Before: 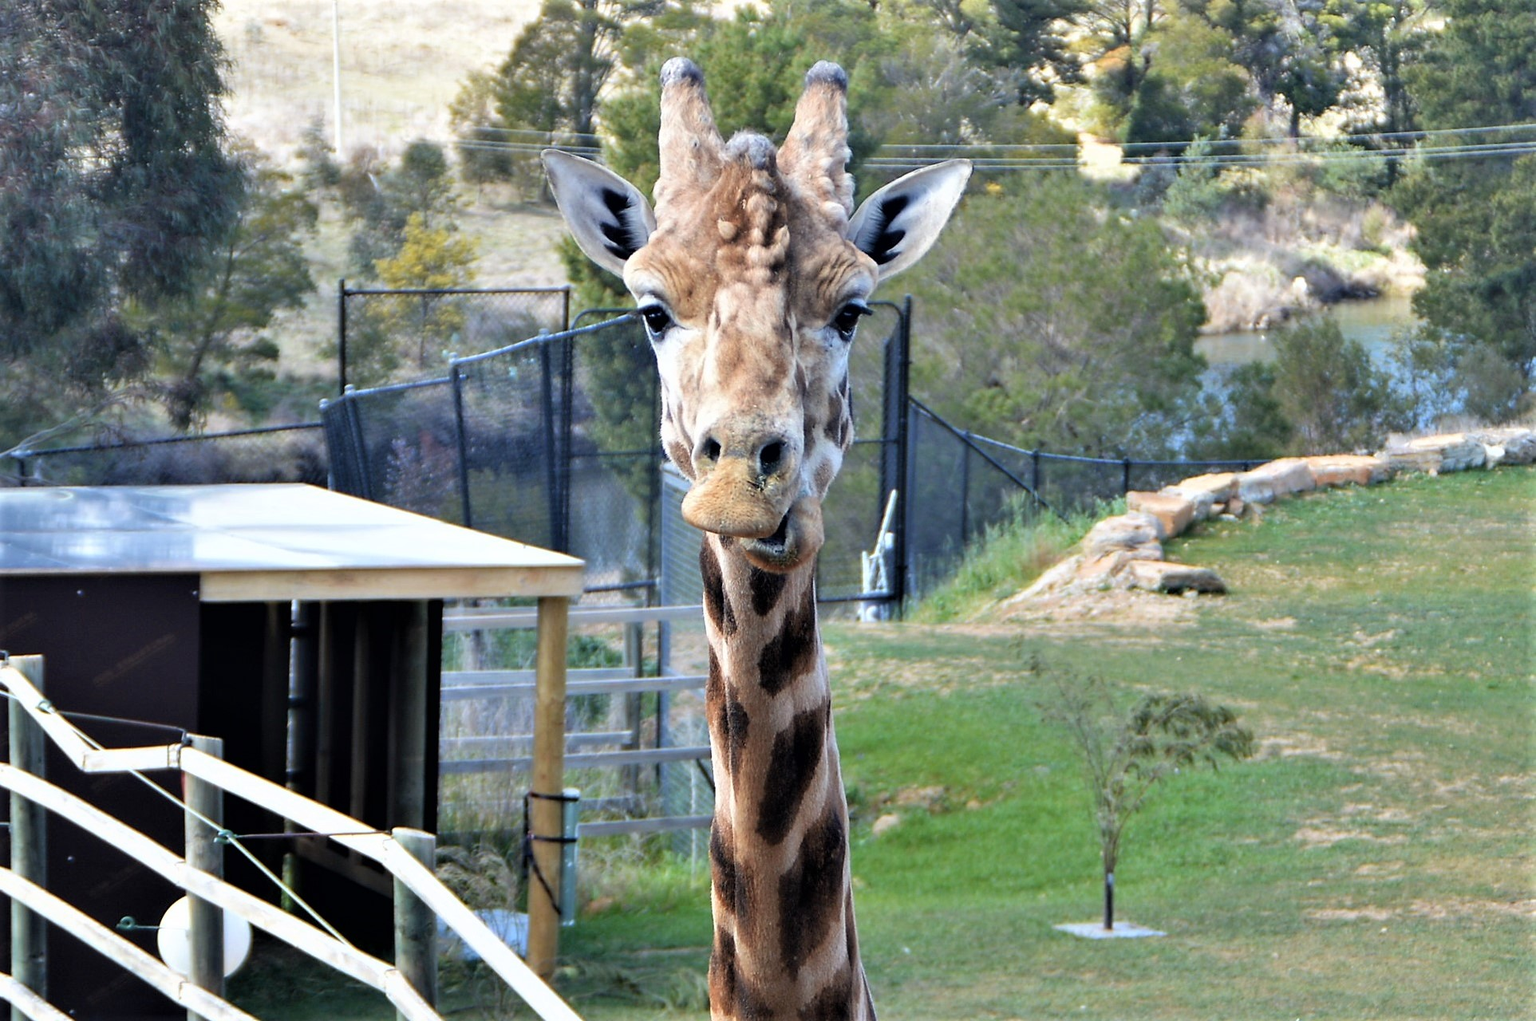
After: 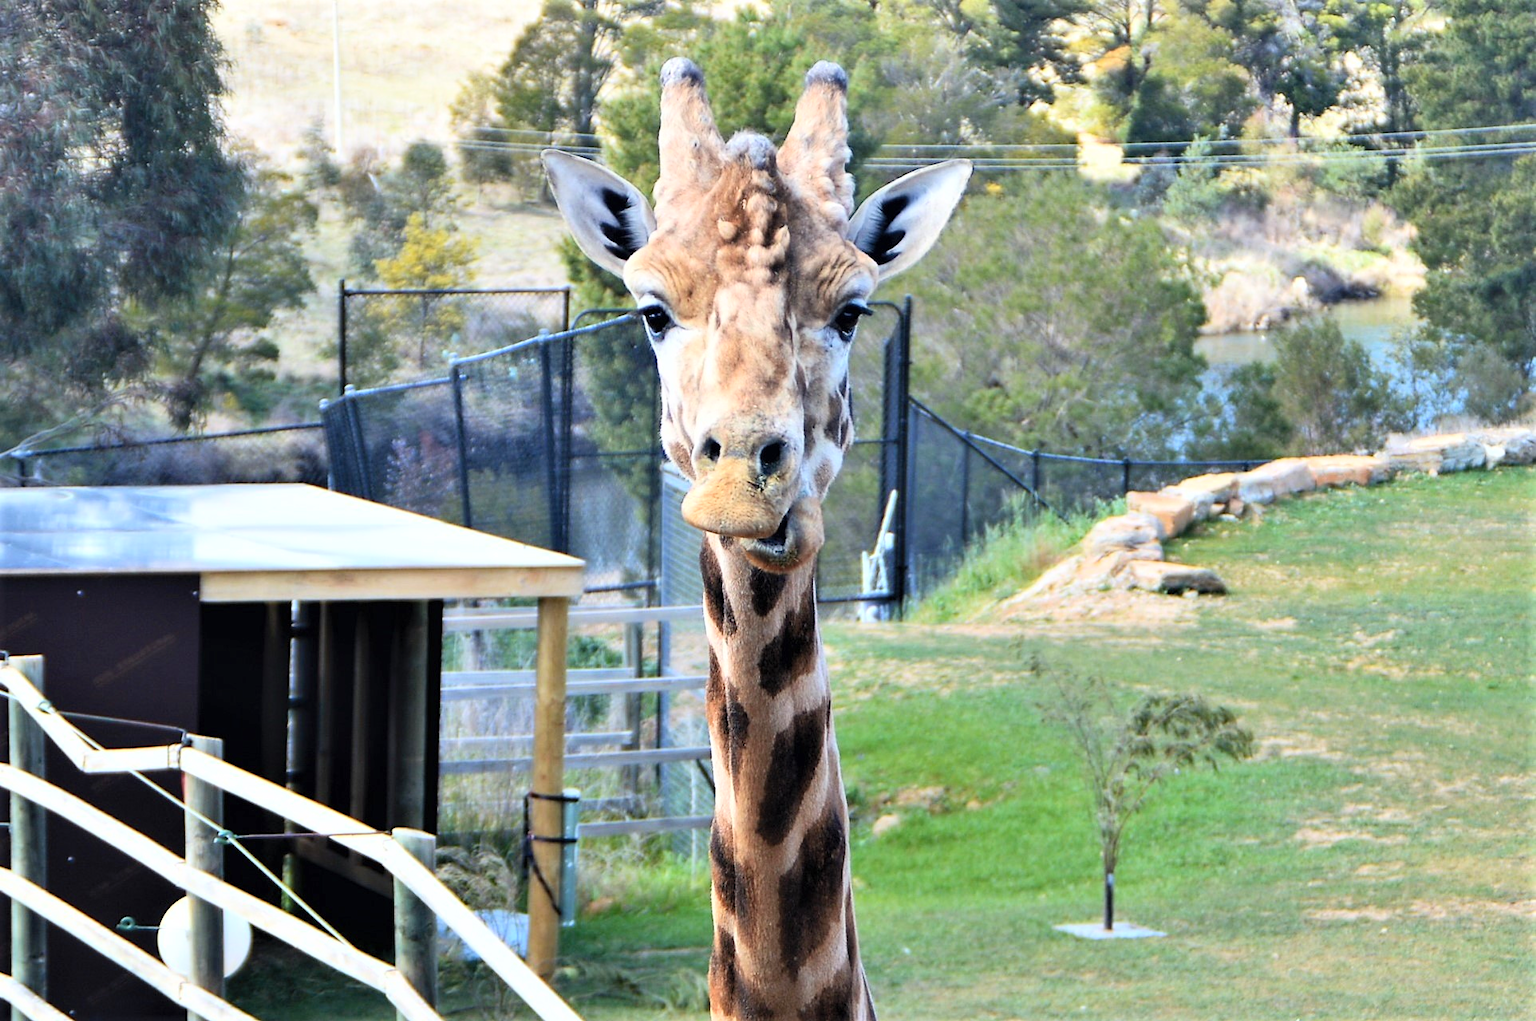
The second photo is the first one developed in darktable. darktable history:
contrast brightness saturation: contrast 0.202, brightness 0.159, saturation 0.223
